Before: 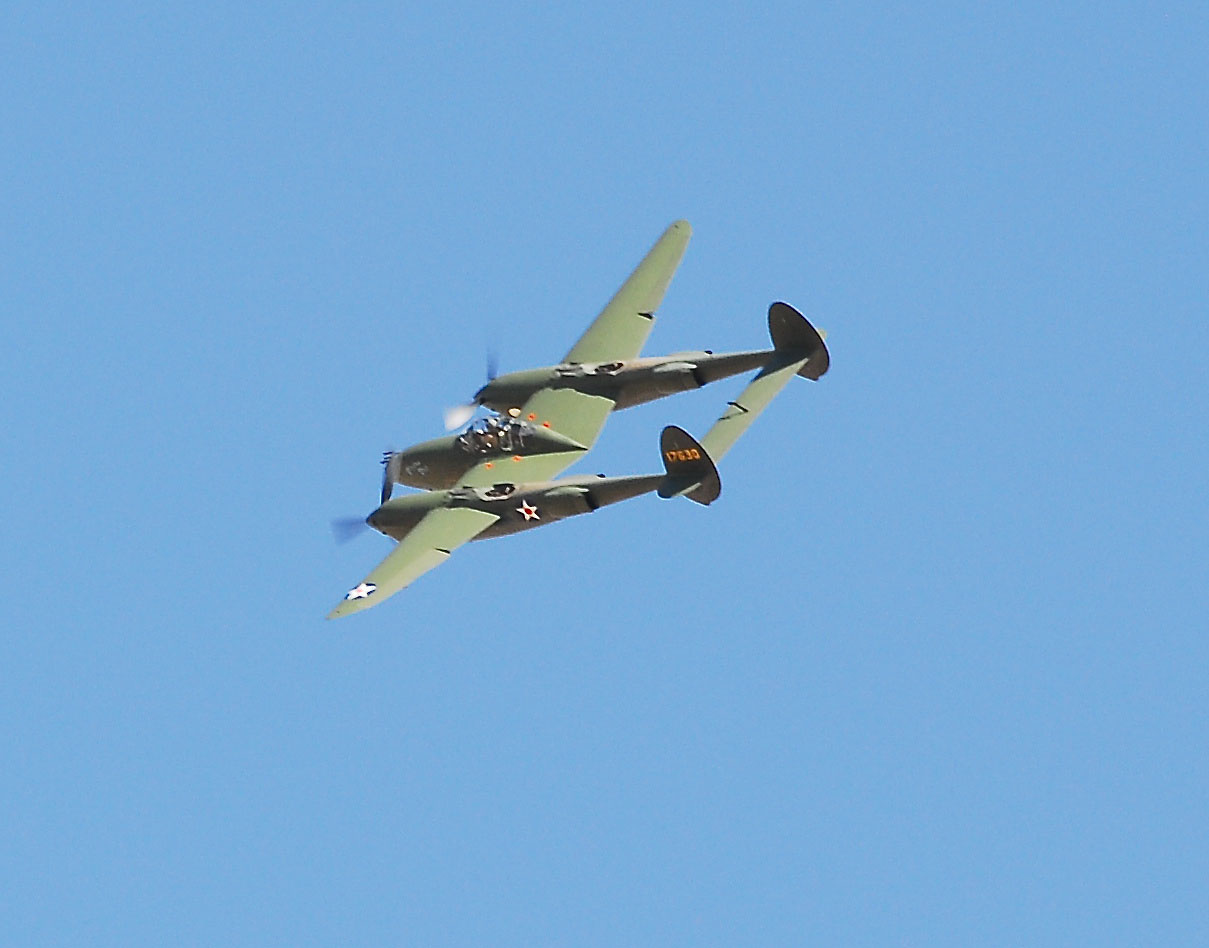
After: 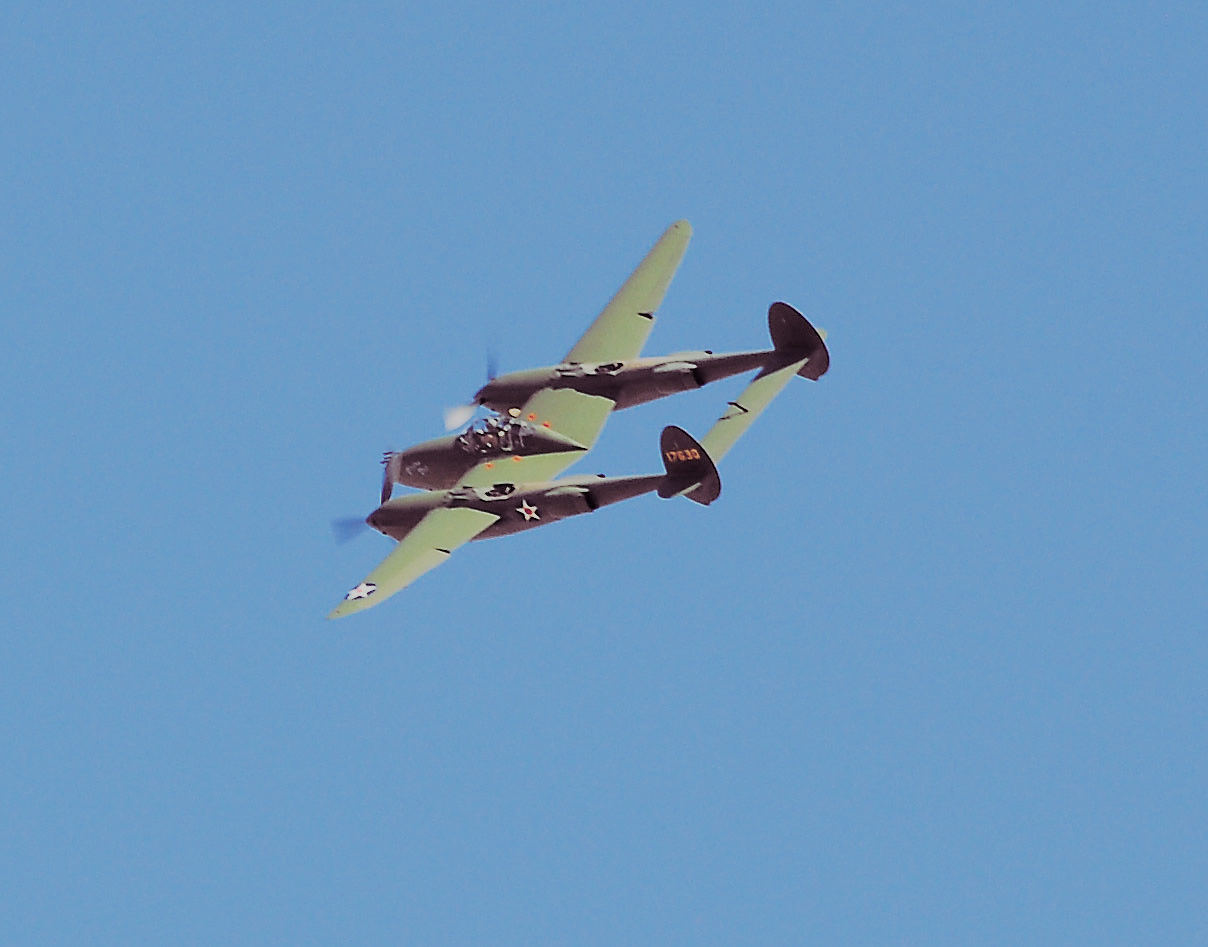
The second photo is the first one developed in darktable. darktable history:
filmic rgb: black relative exposure -7.15 EV, white relative exposure 5.36 EV, hardness 3.02, color science v6 (2022)
split-toning: shadows › hue 316.8°, shadows › saturation 0.47, highlights › hue 201.6°, highlights › saturation 0, balance -41.97, compress 28.01%
